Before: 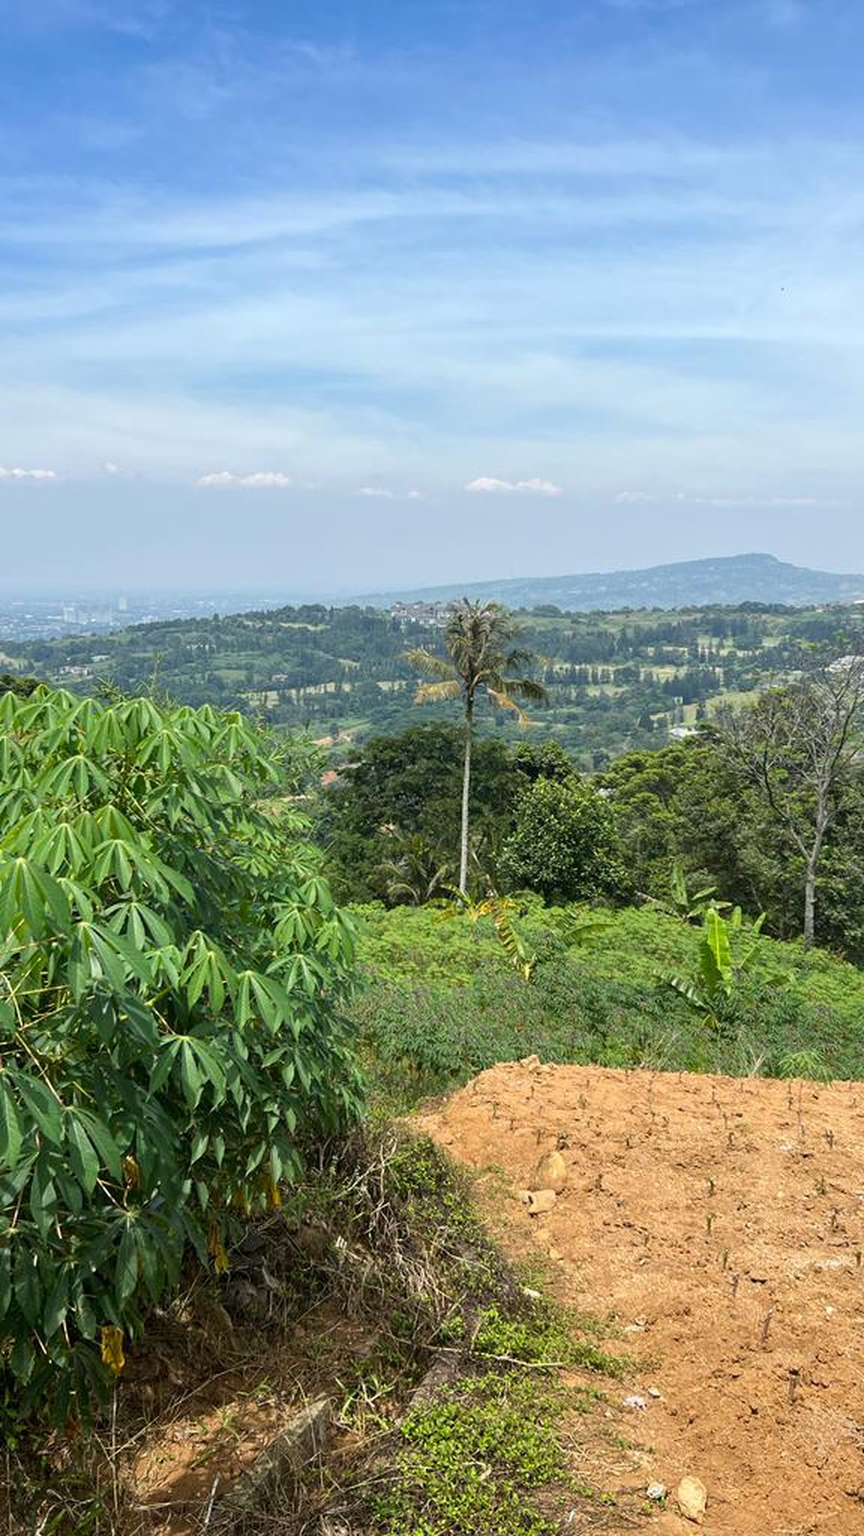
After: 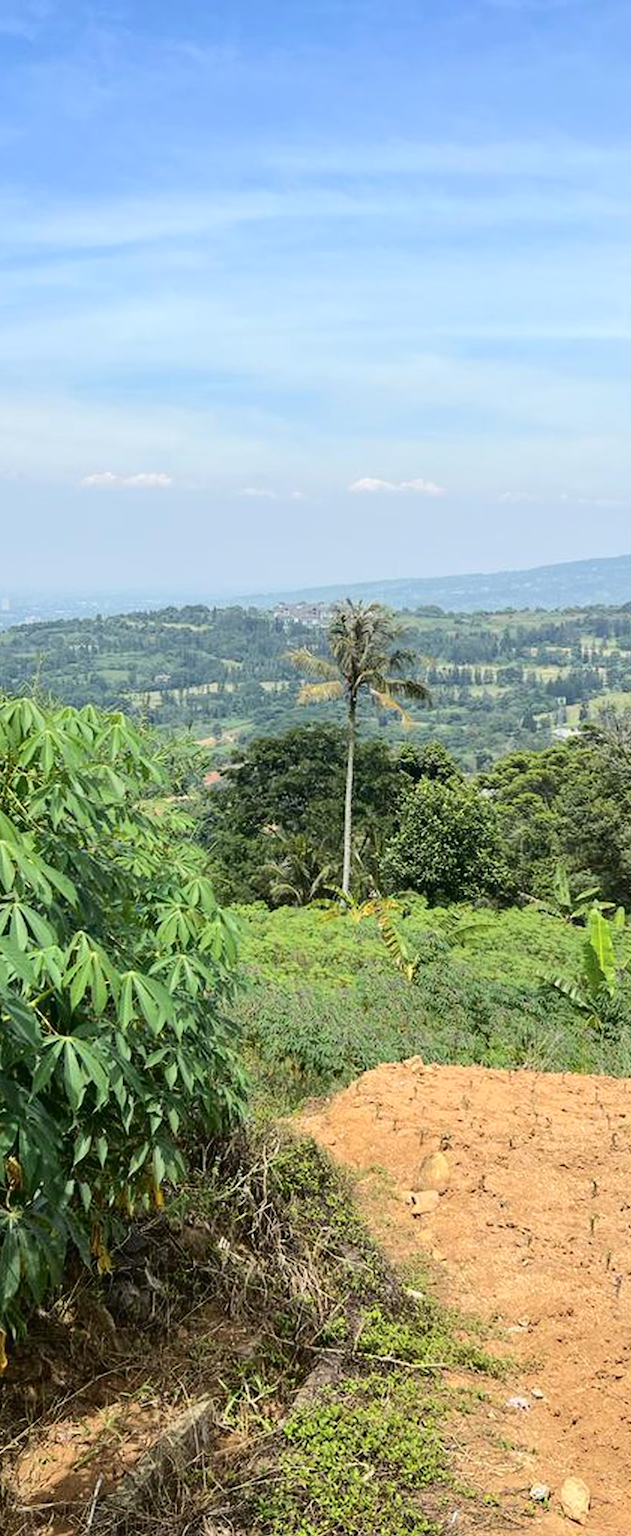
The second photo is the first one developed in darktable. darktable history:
tone curve: curves: ch0 [(0, 0) (0.003, 0.012) (0.011, 0.02) (0.025, 0.032) (0.044, 0.046) (0.069, 0.06) (0.1, 0.09) (0.136, 0.133) (0.177, 0.182) (0.224, 0.247) (0.277, 0.316) (0.335, 0.396) (0.399, 0.48) (0.468, 0.568) (0.543, 0.646) (0.623, 0.717) (0.709, 0.777) (0.801, 0.846) (0.898, 0.912) (1, 1)], color space Lab, independent channels, preserve colors none
crop: left 13.665%, right 13.24%
